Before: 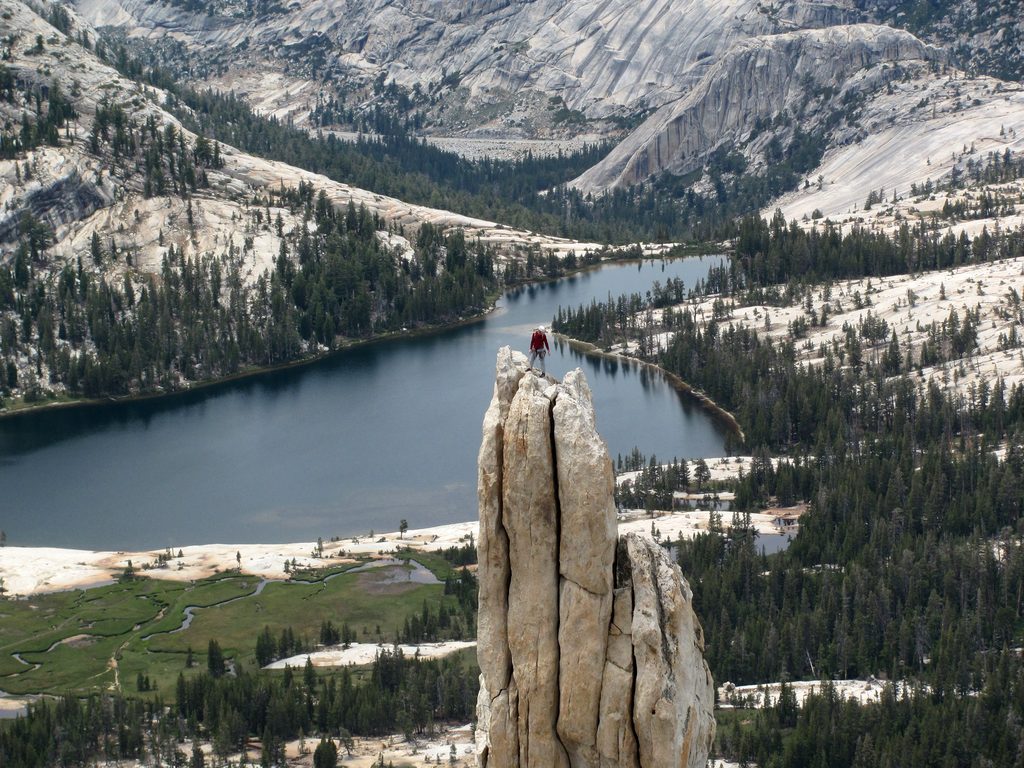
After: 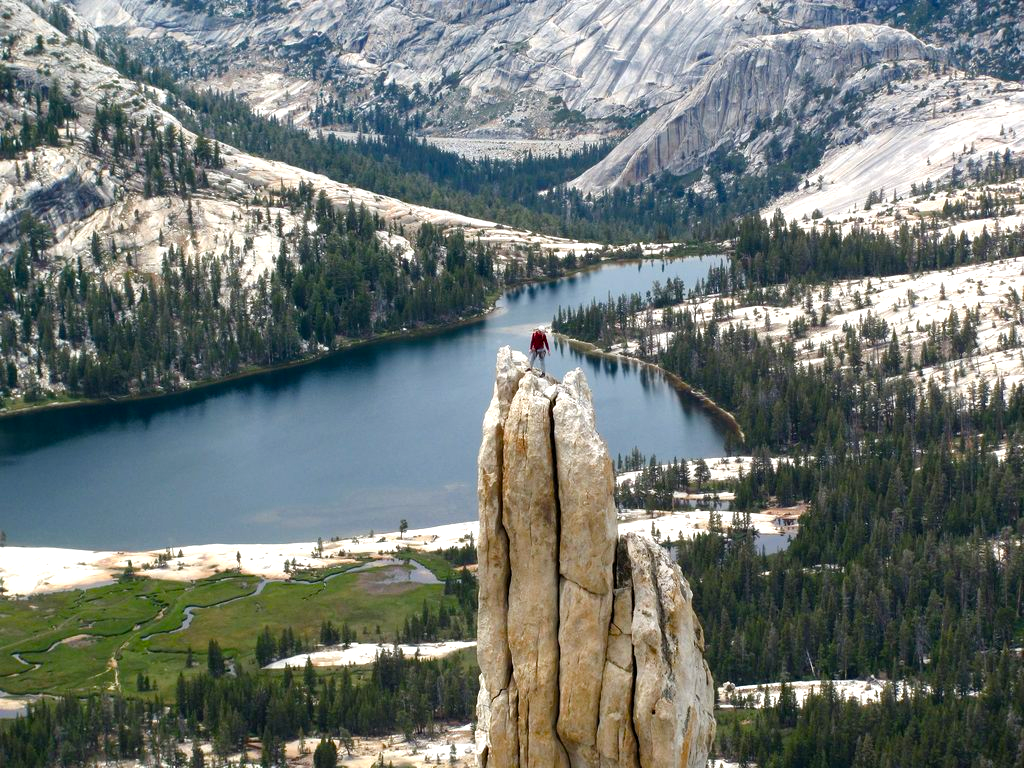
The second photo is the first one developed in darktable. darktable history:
color balance rgb: perceptual saturation grading › global saturation 23.852%, perceptual saturation grading › highlights -24.138%, perceptual saturation grading › mid-tones 23.836%, perceptual saturation grading › shadows 39.349%, perceptual brilliance grading › global brilliance 11.876%, global vibrance 9.716%
